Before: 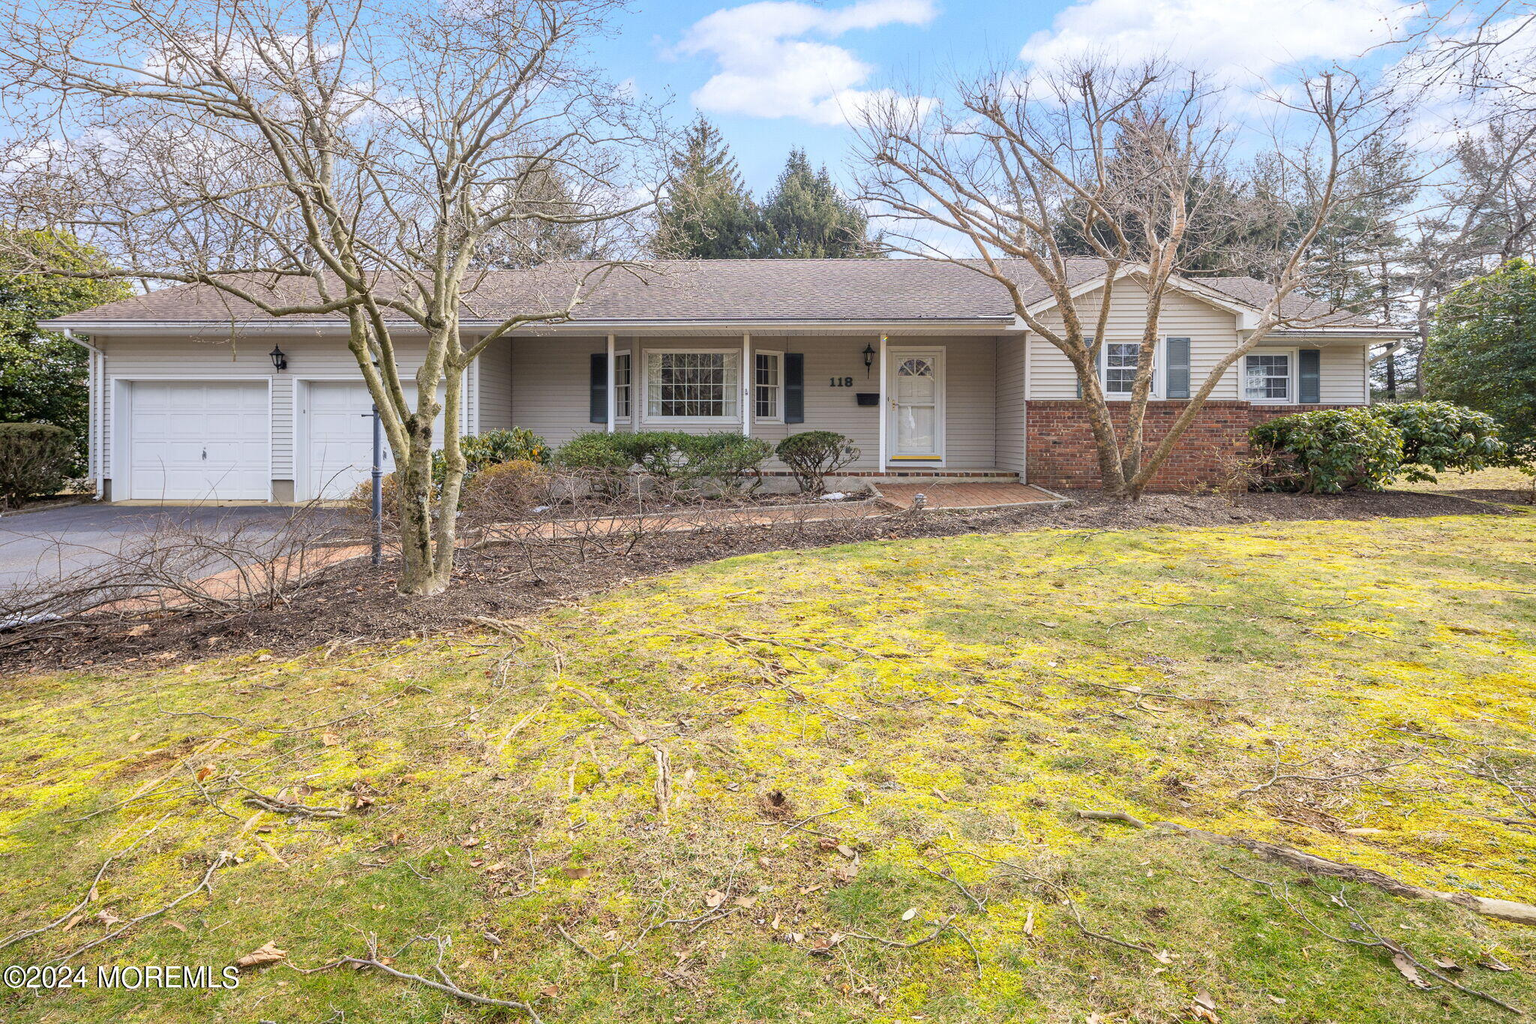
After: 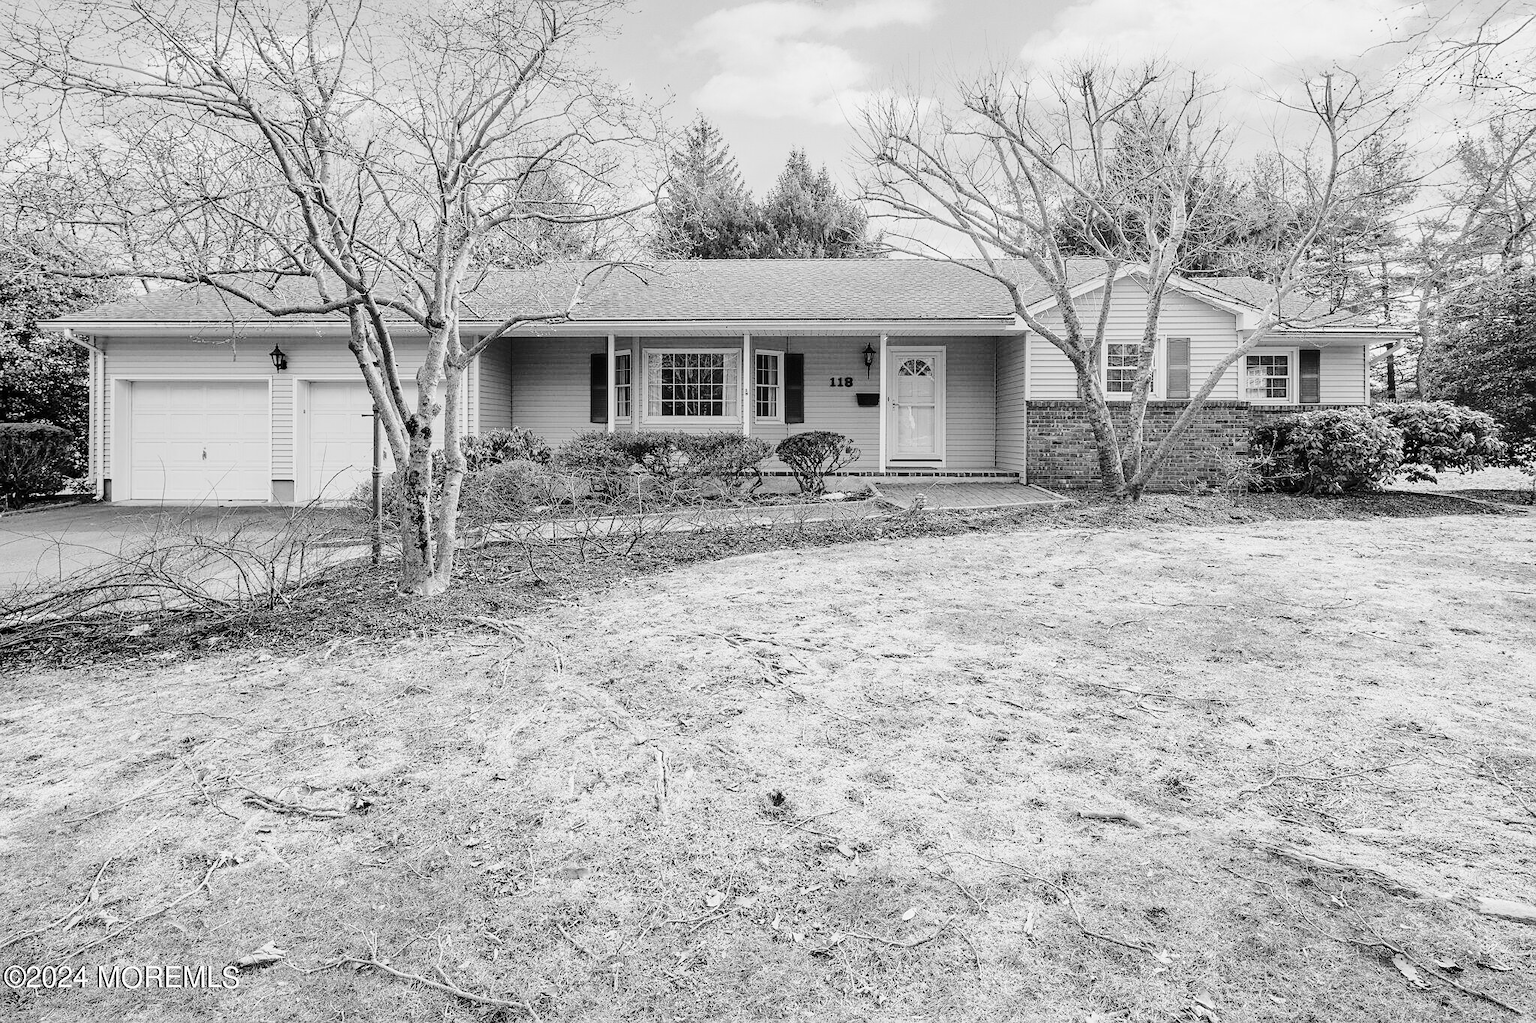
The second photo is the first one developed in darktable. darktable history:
contrast brightness saturation: contrast 0.1, brightness 0.02, saturation 0.02
sharpen: radius 1.559, amount 0.373, threshold 1.271
monochrome: a 32, b 64, size 2.3
tone curve: curves: ch0 [(0, 0) (0.094, 0.039) (0.243, 0.155) (0.411, 0.482) (0.479, 0.583) (0.654, 0.742) (0.793, 0.851) (0.994, 0.974)]; ch1 [(0, 0) (0.161, 0.092) (0.35, 0.33) (0.392, 0.392) (0.456, 0.456) (0.505, 0.502) (0.537, 0.518) (0.553, 0.53) (0.573, 0.569) (0.718, 0.718) (1, 1)]; ch2 [(0, 0) (0.346, 0.362) (0.411, 0.412) (0.502, 0.502) (0.531, 0.521) (0.576, 0.553) (0.615, 0.621) (1, 1)], color space Lab, independent channels, preserve colors none
